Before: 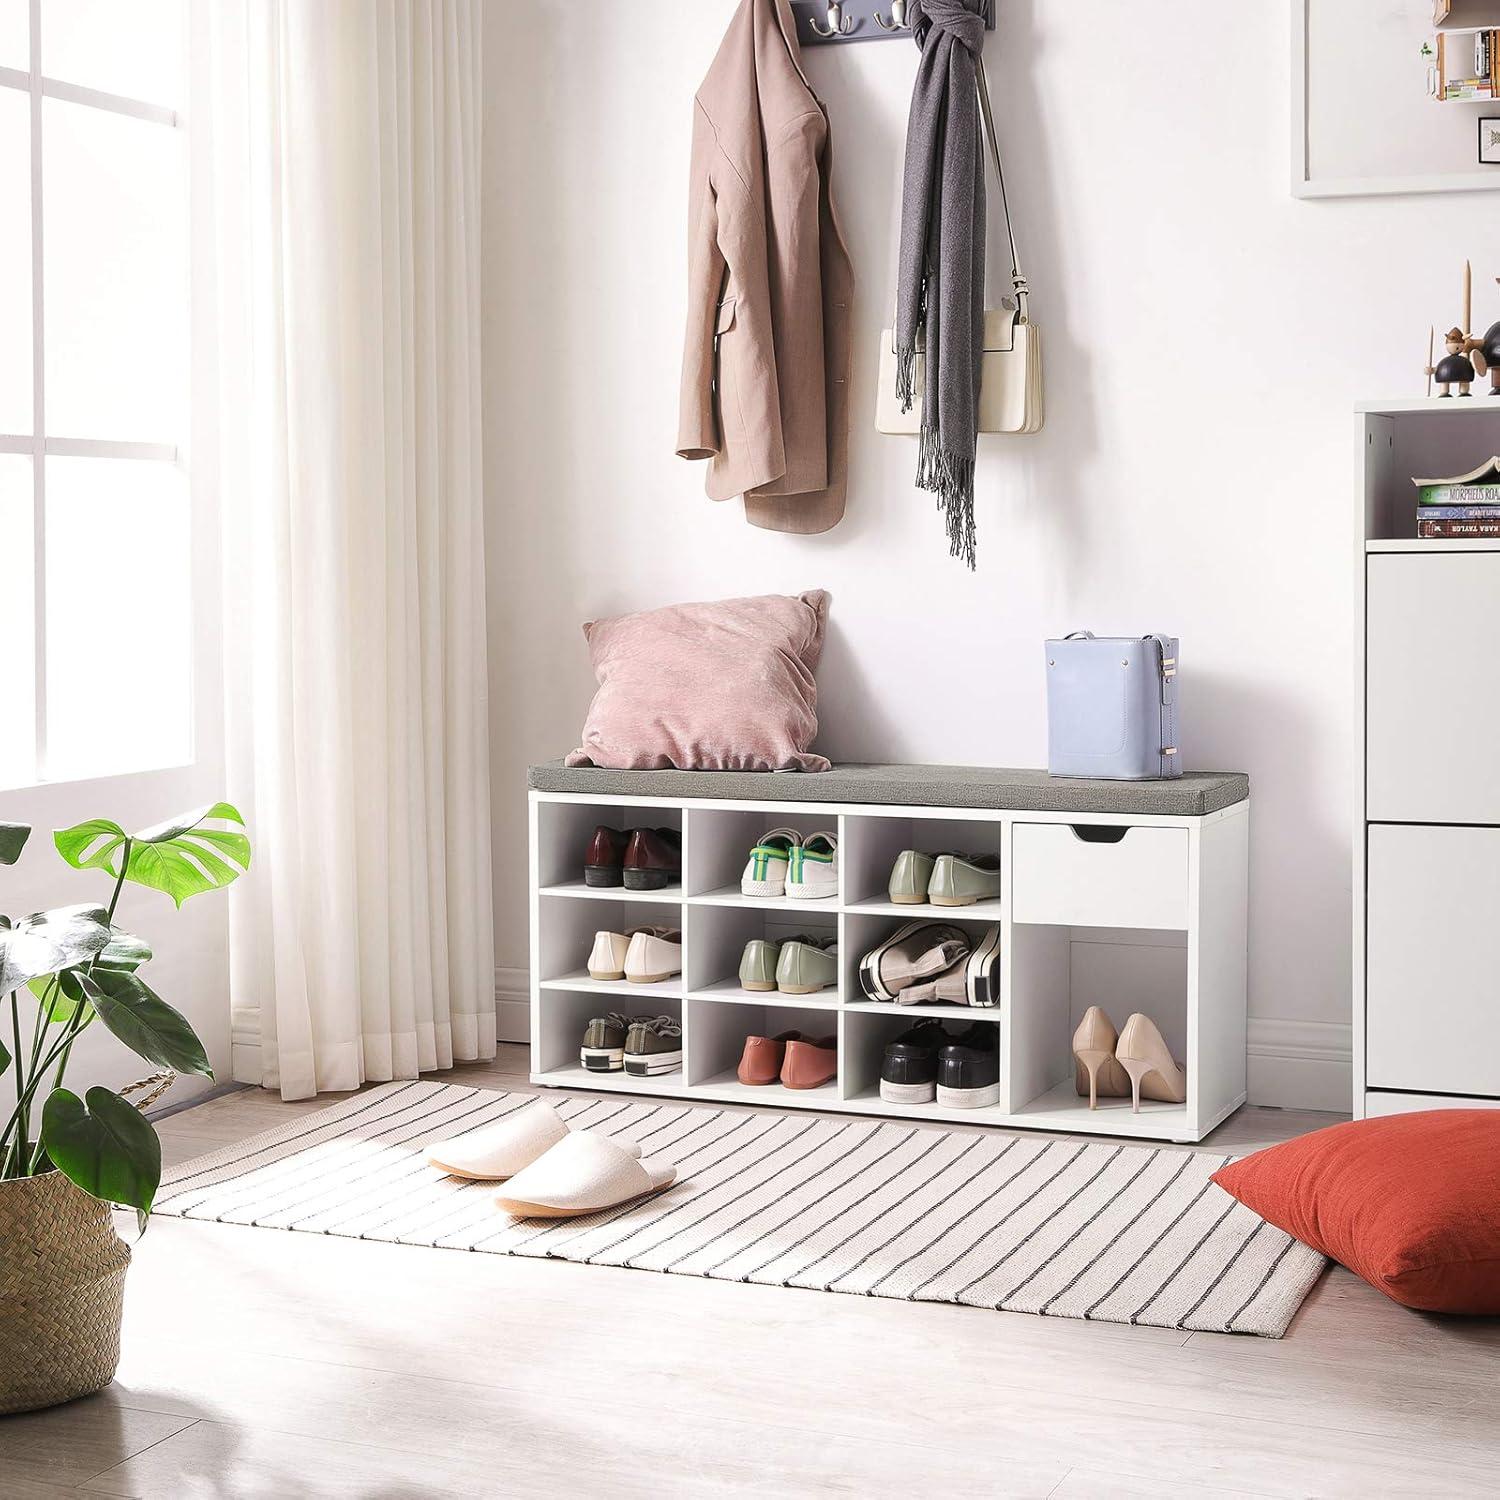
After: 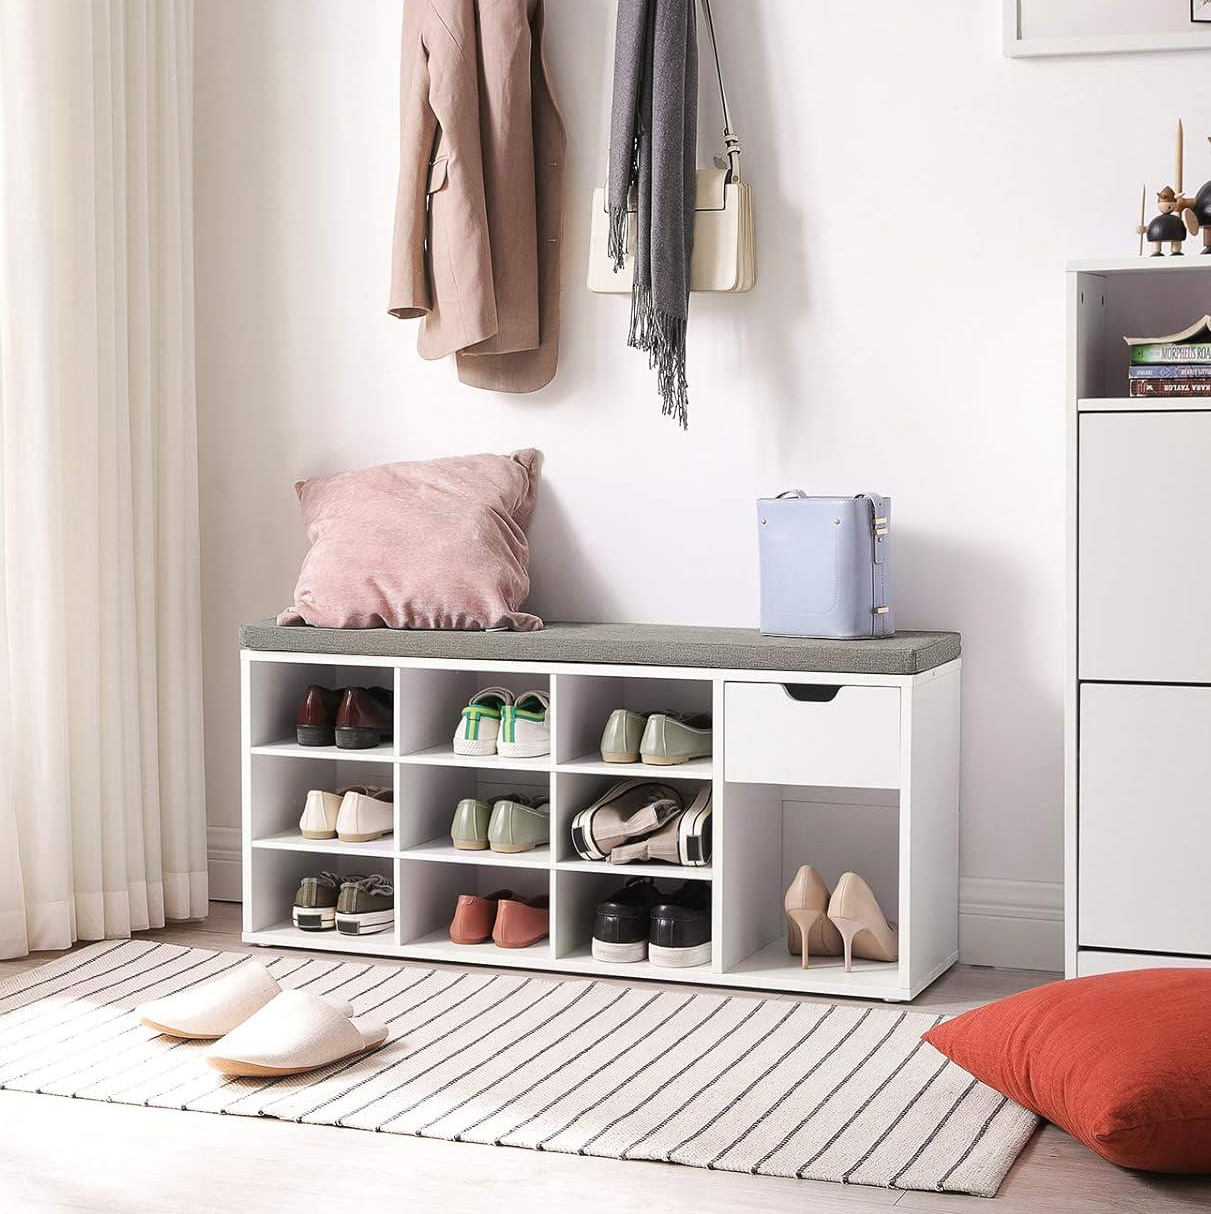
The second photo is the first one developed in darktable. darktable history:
crop: left 19.229%, top 9.421%, right 0%, bottom 9.583%
